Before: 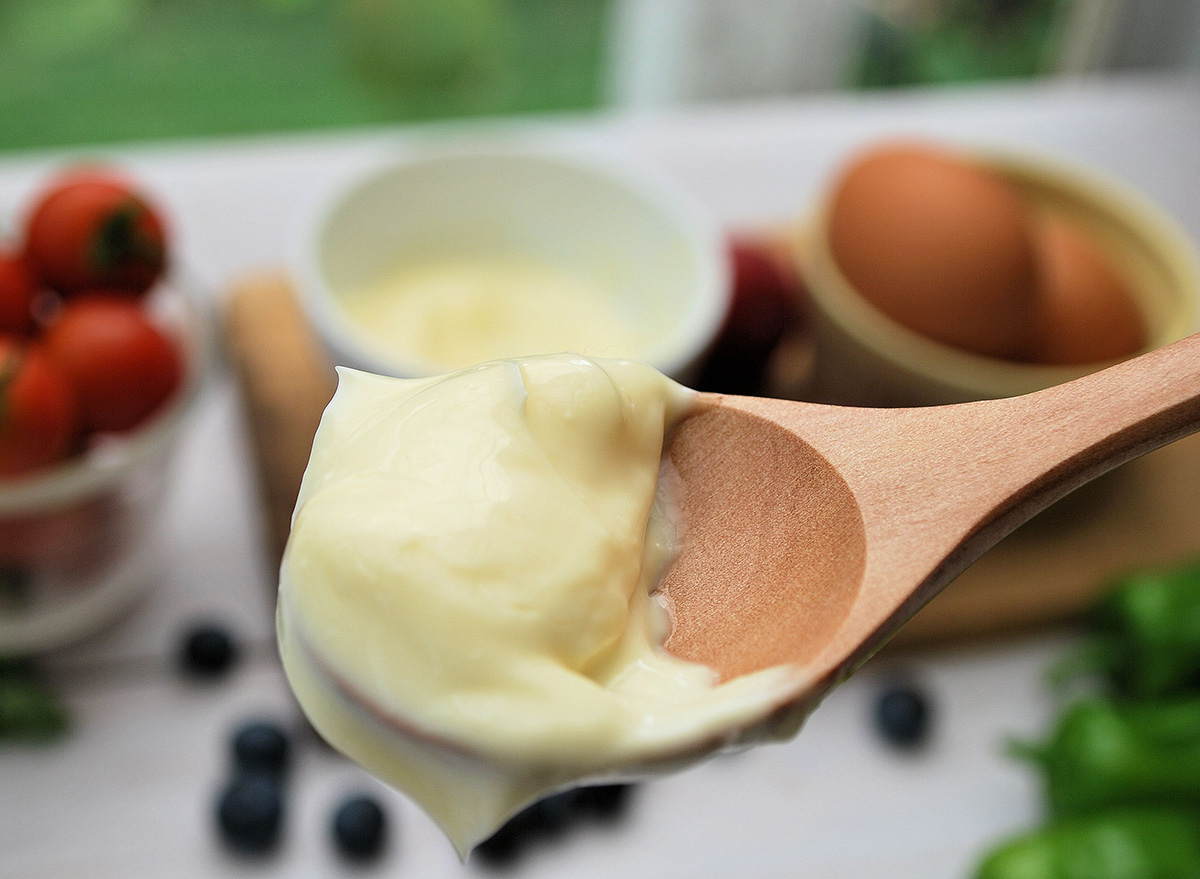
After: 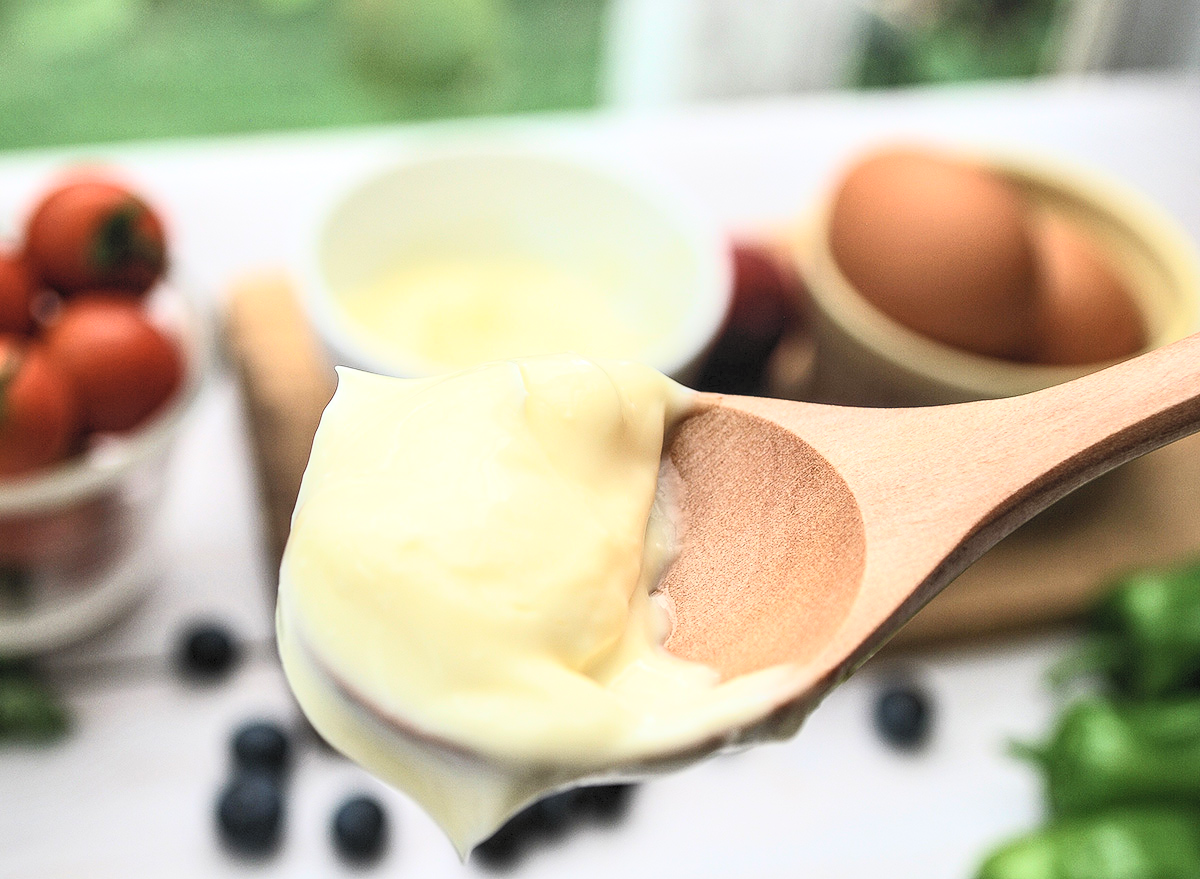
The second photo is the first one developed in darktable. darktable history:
contrast brightness saturation: contrast 0.387, brightness 0.512
local contrast: on, module defaults
